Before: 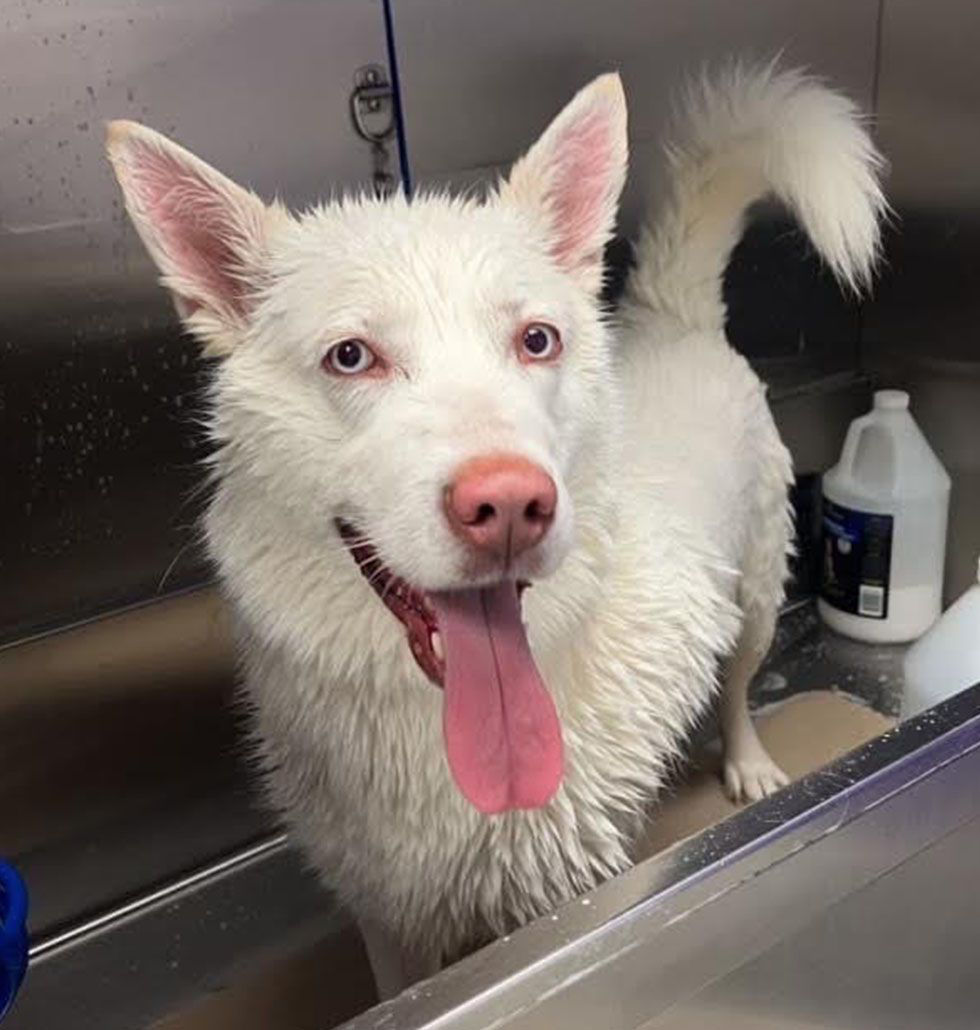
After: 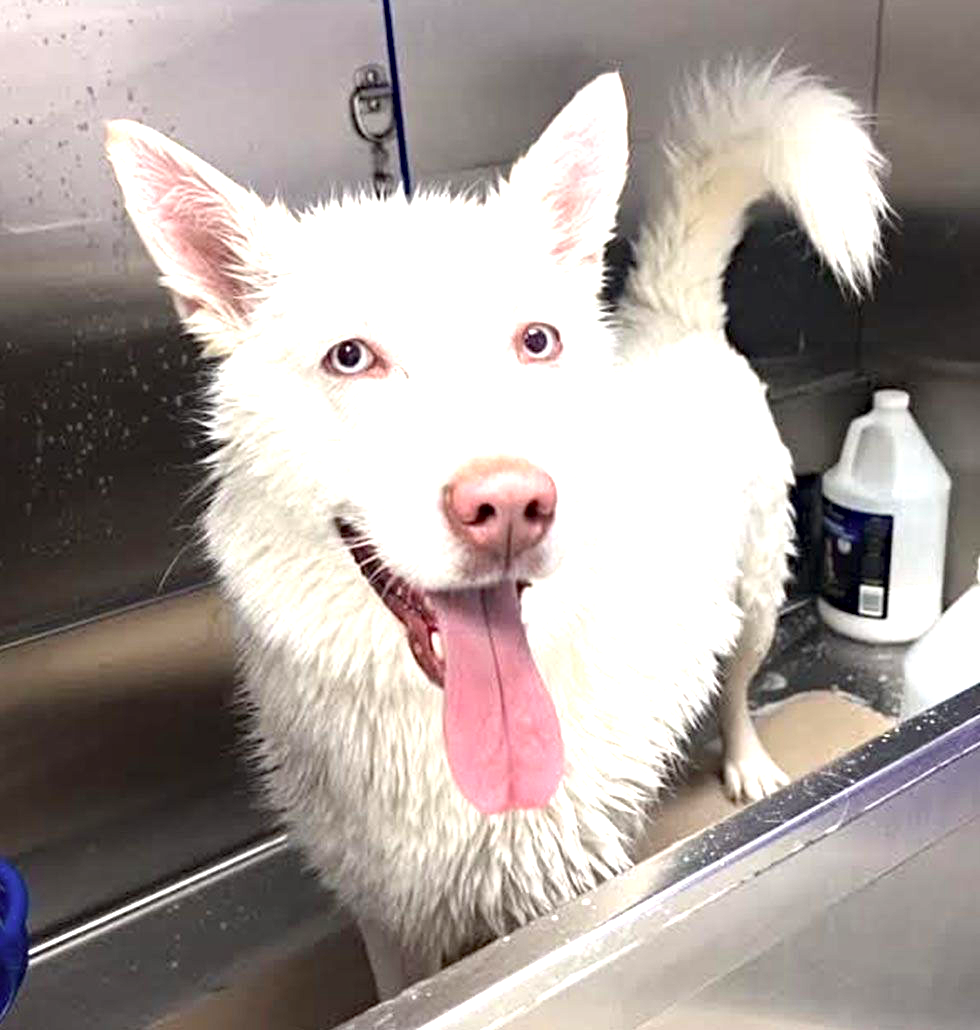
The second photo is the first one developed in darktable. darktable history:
exposure: black level correction 0, exposure 1.566 EV, compensate highlight preservation false
contrast brightness saturation: contrast 0.06, brightness -0.005, saturation -0.226
haze removal: adaptive false
